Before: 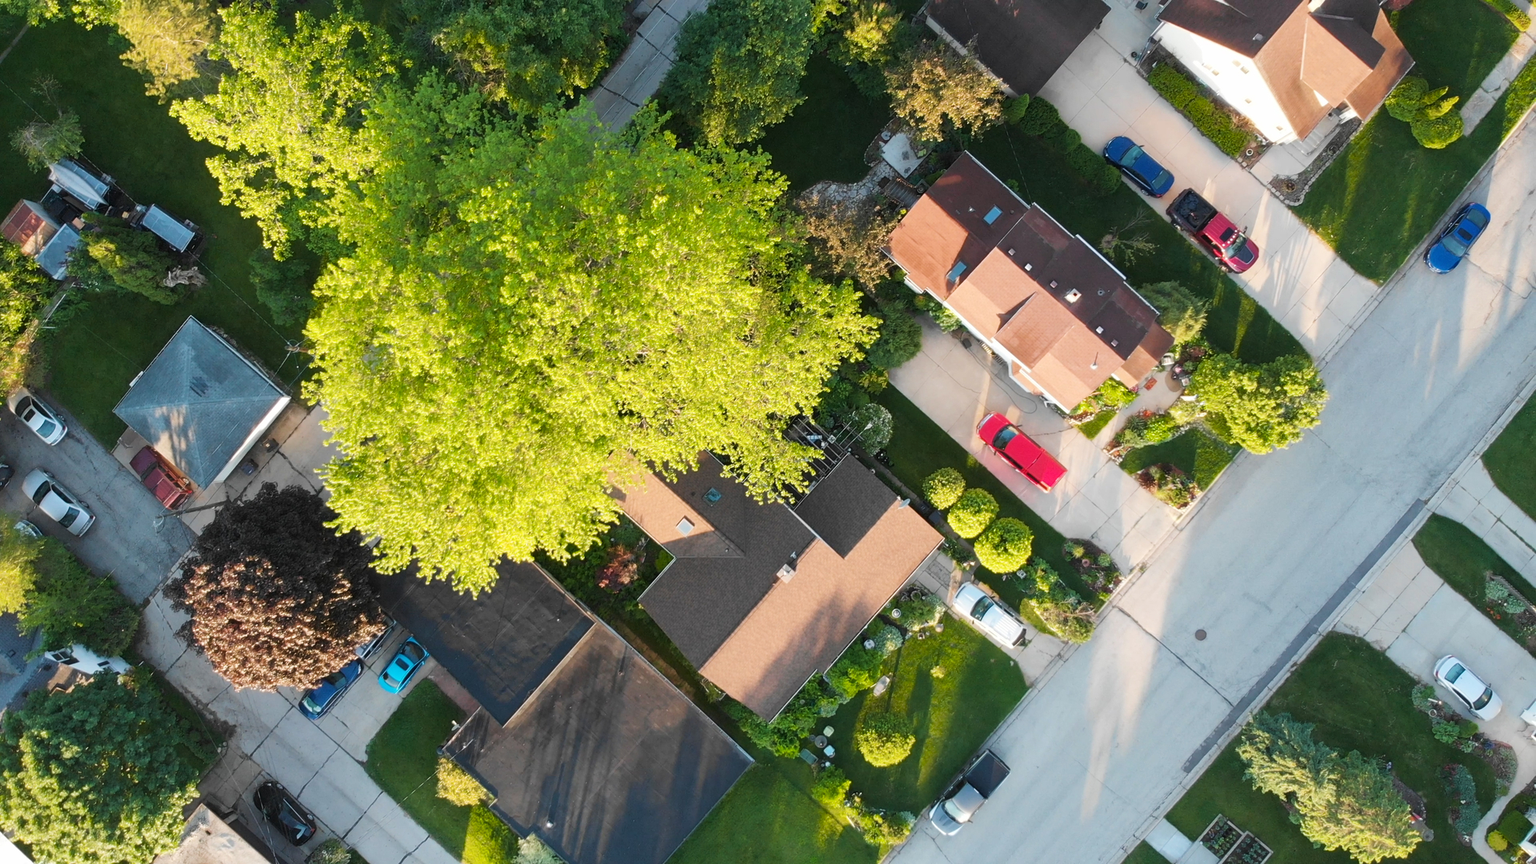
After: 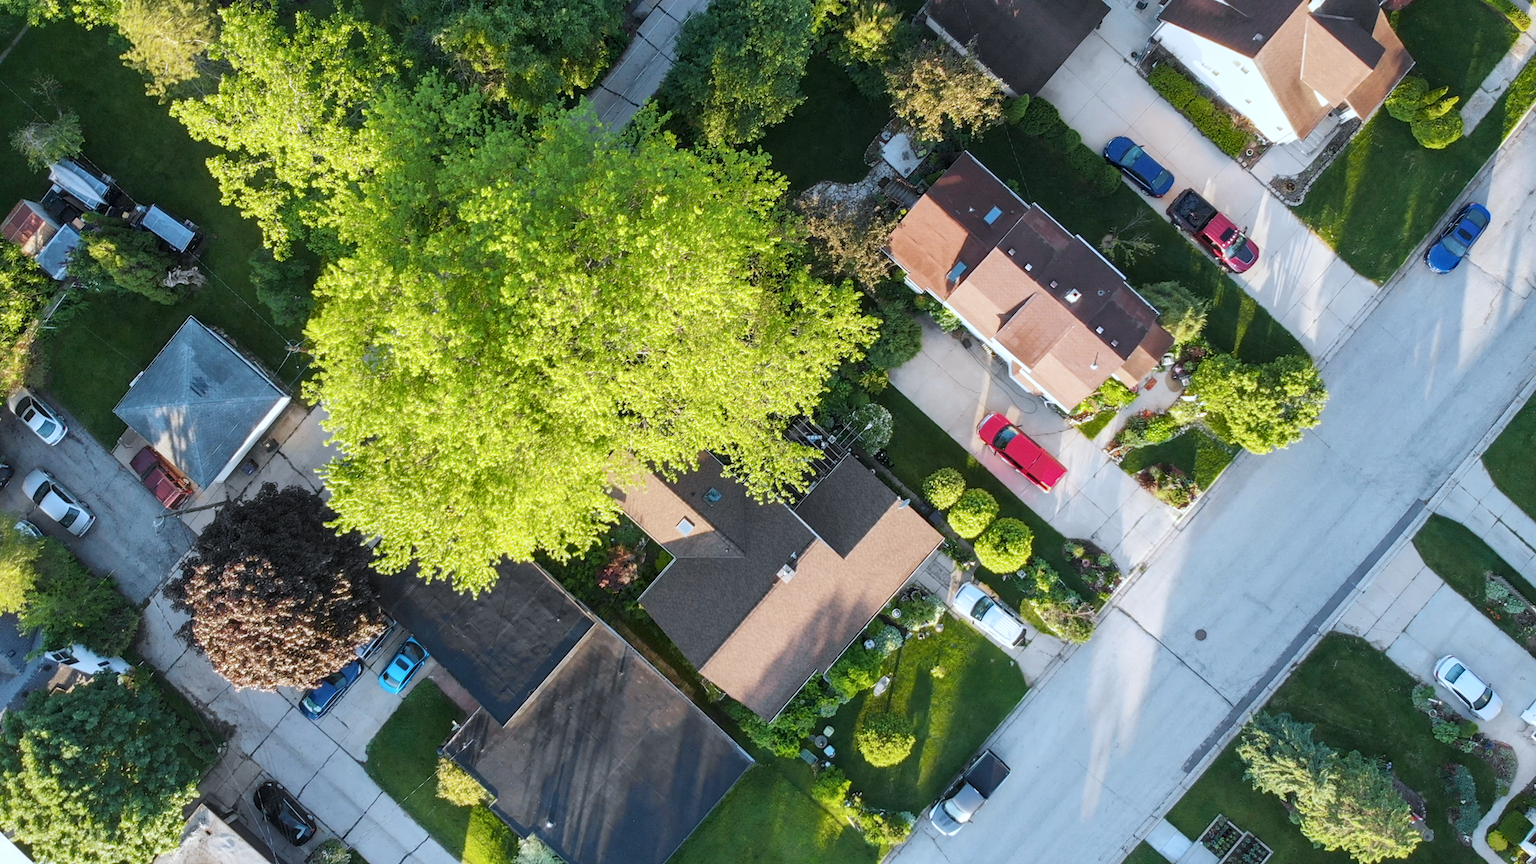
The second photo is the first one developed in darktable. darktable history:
contrast brightness saturation: saturation -0.05
exposure: compensate highlight preservation false
local contrast: on, module defaults
white balance: red 0.924, blue 1.095
